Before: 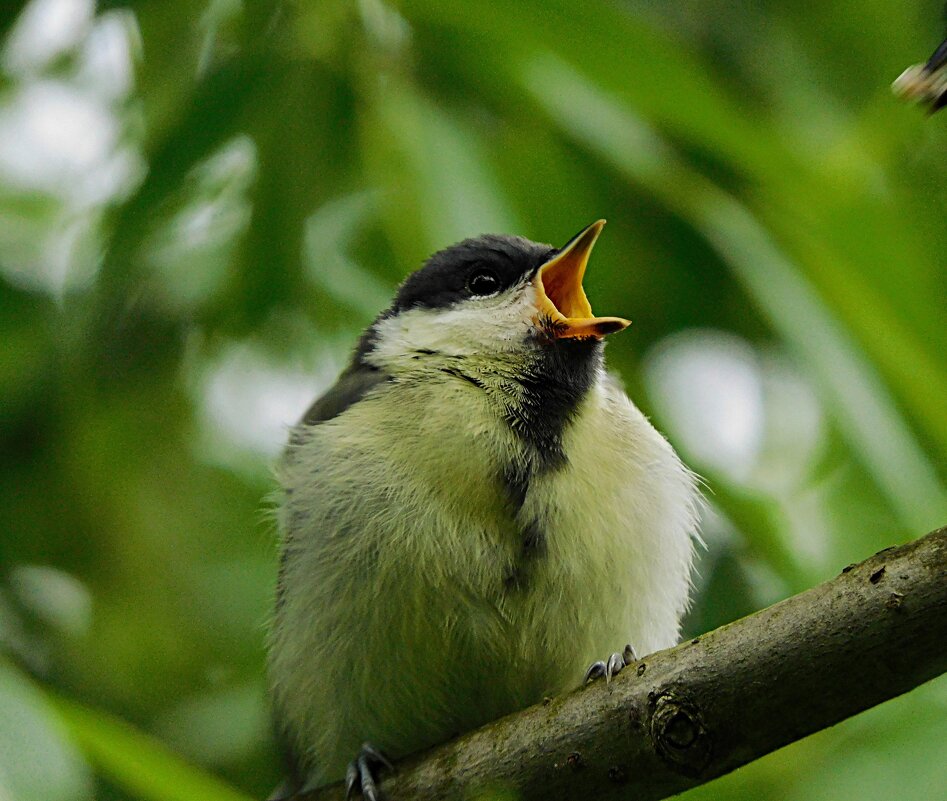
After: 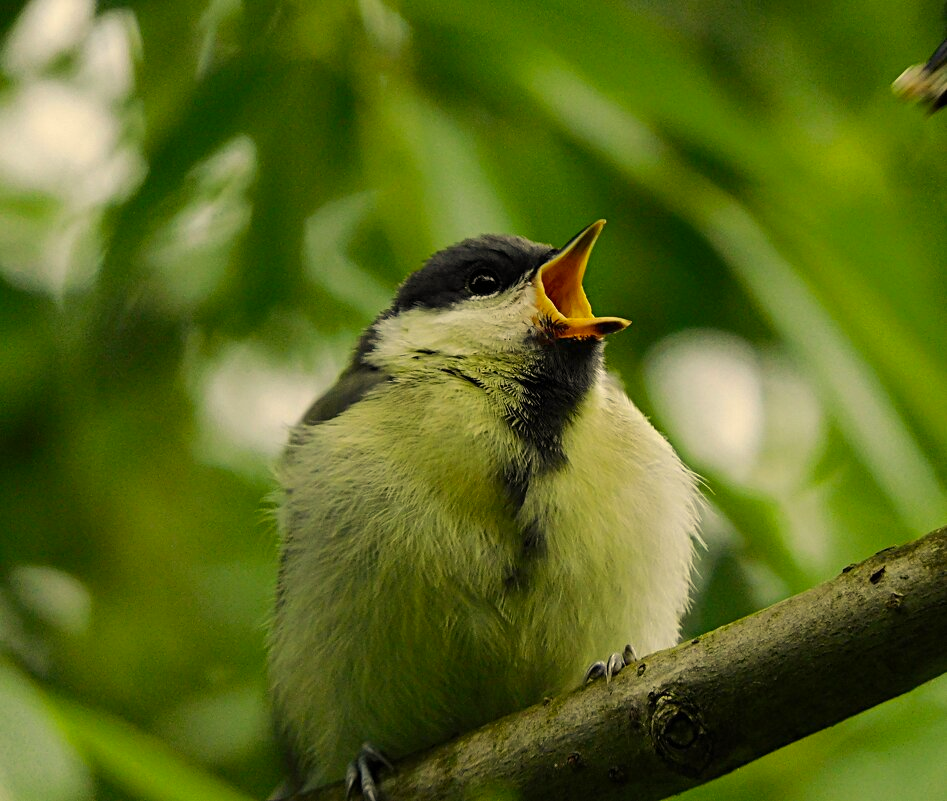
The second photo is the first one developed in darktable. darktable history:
color correction: highlights a* 2.7, highlights b* 23.15
